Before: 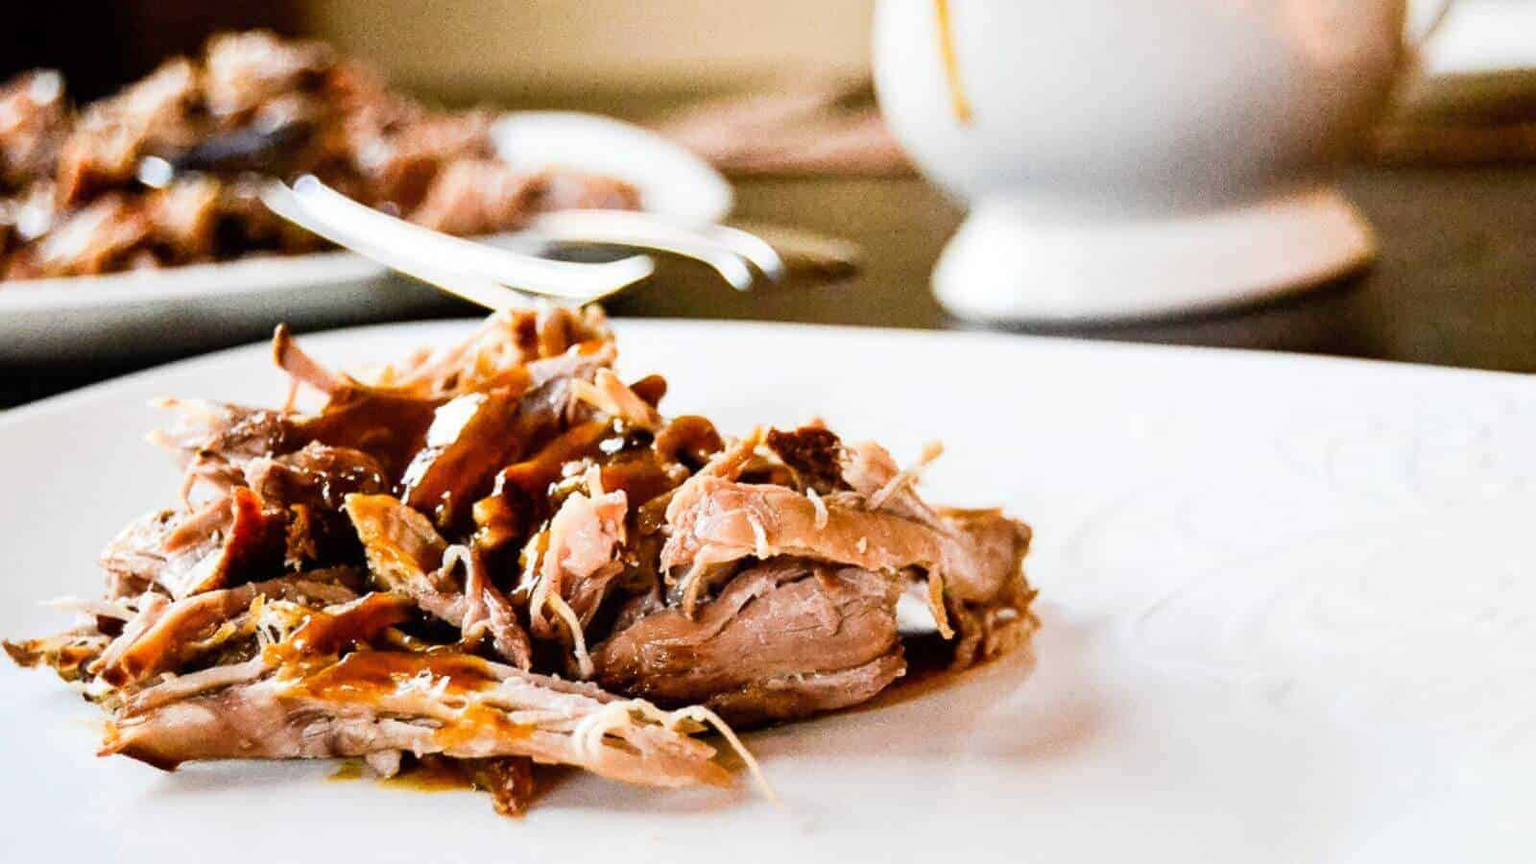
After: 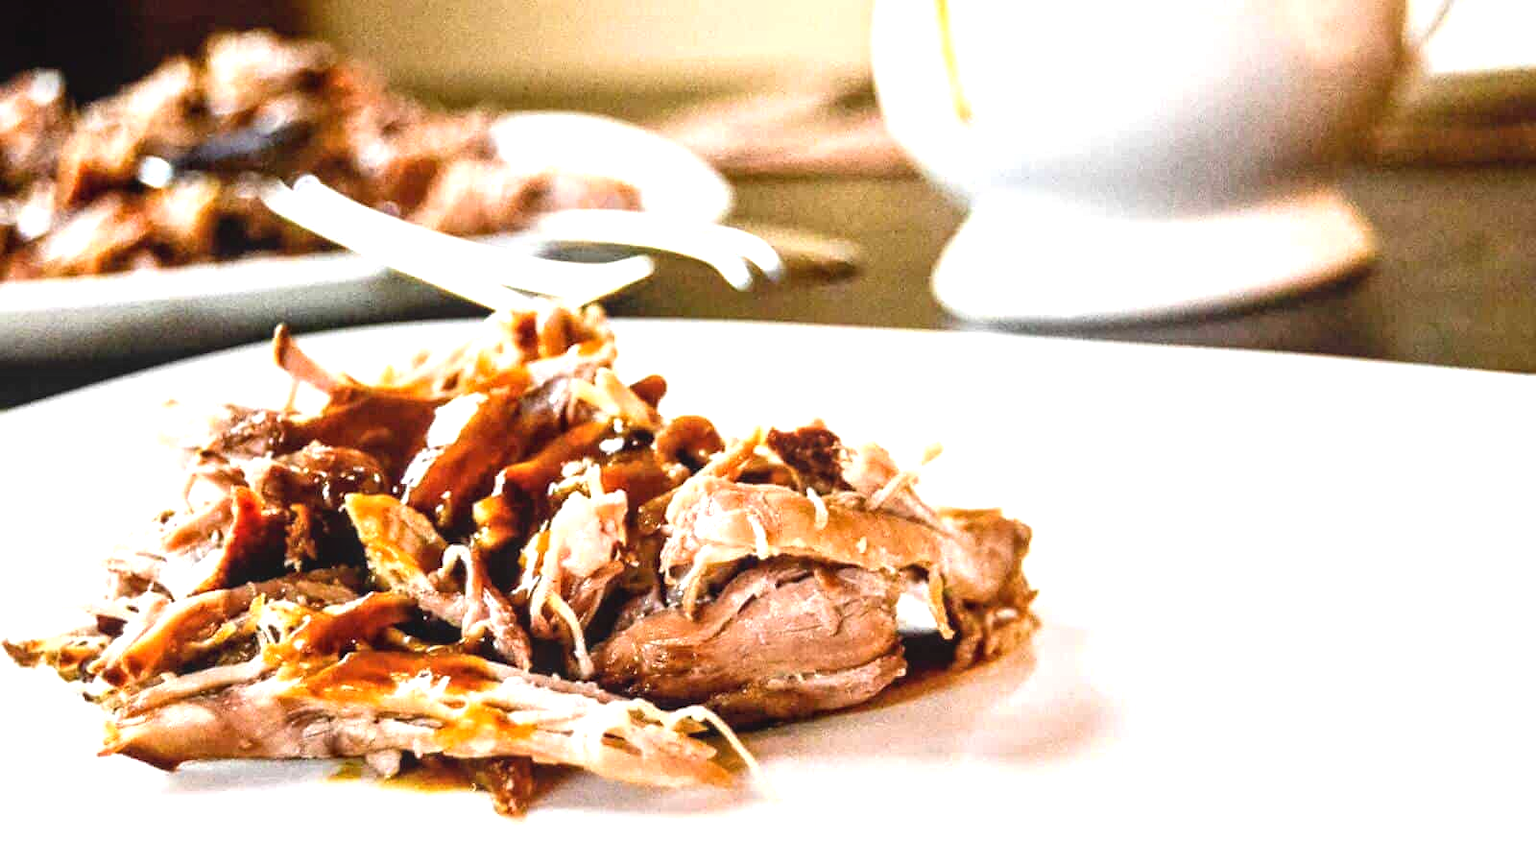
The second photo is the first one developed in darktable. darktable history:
local contrast: detail 115%
exposure: black level correction 0, exposure 0.693 EV, compensate highlight preservation false
